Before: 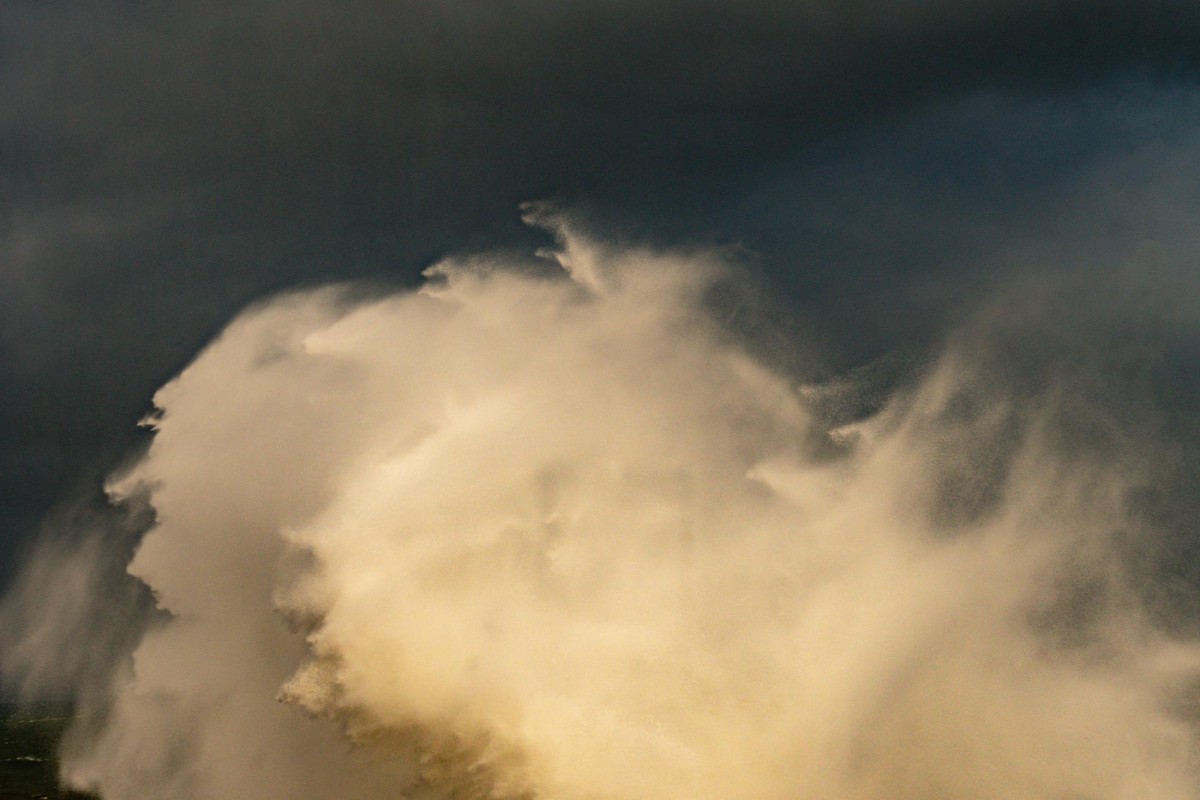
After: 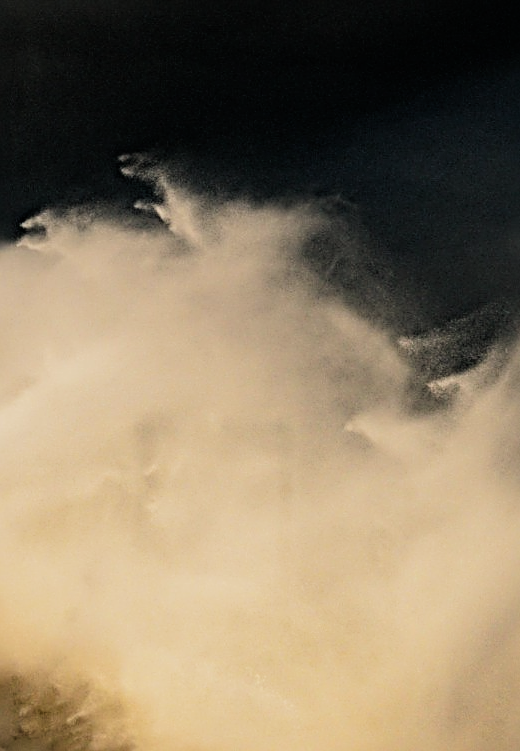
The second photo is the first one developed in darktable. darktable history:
color zones: curves: ch1 [(0, 0.469) (0.01, 0.469) (0.12, 0.446) (0.248, 0.469) (0.5, 0.5) (0.748, 0.5) (0.99, 0.469) (1, 0.469)]
filmic rgb: black relative exposure -5 EV, hardness 2.88, contrast 1.4
crop: left 33.452%, top 6.025%, right 23.155%
sharpen: radius 3.69, amount 0.928
